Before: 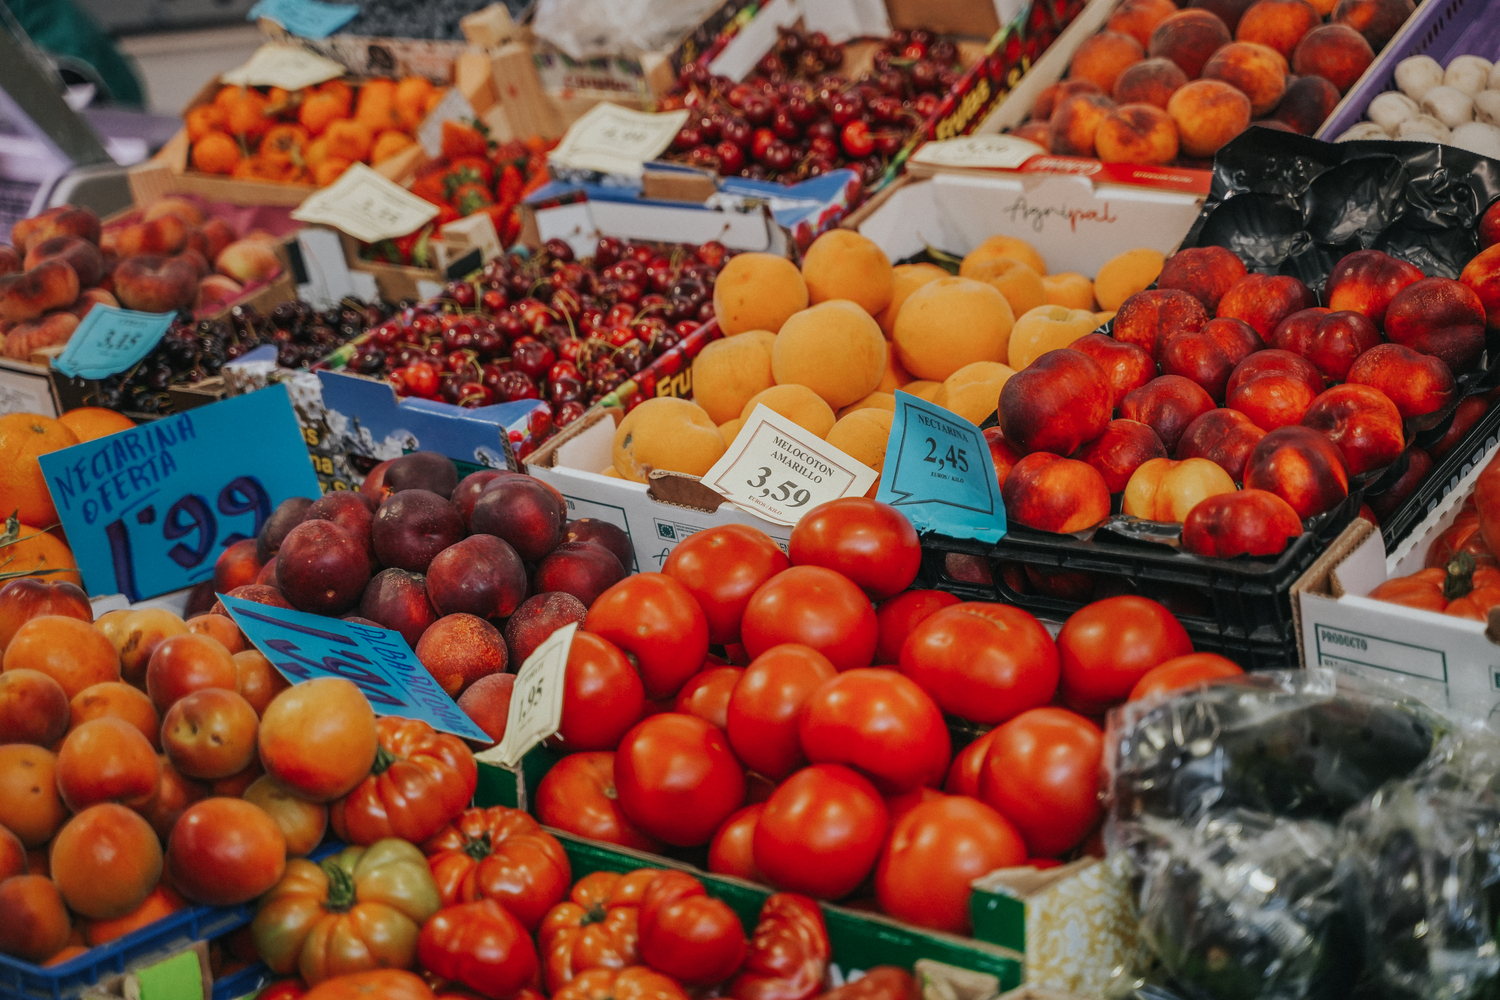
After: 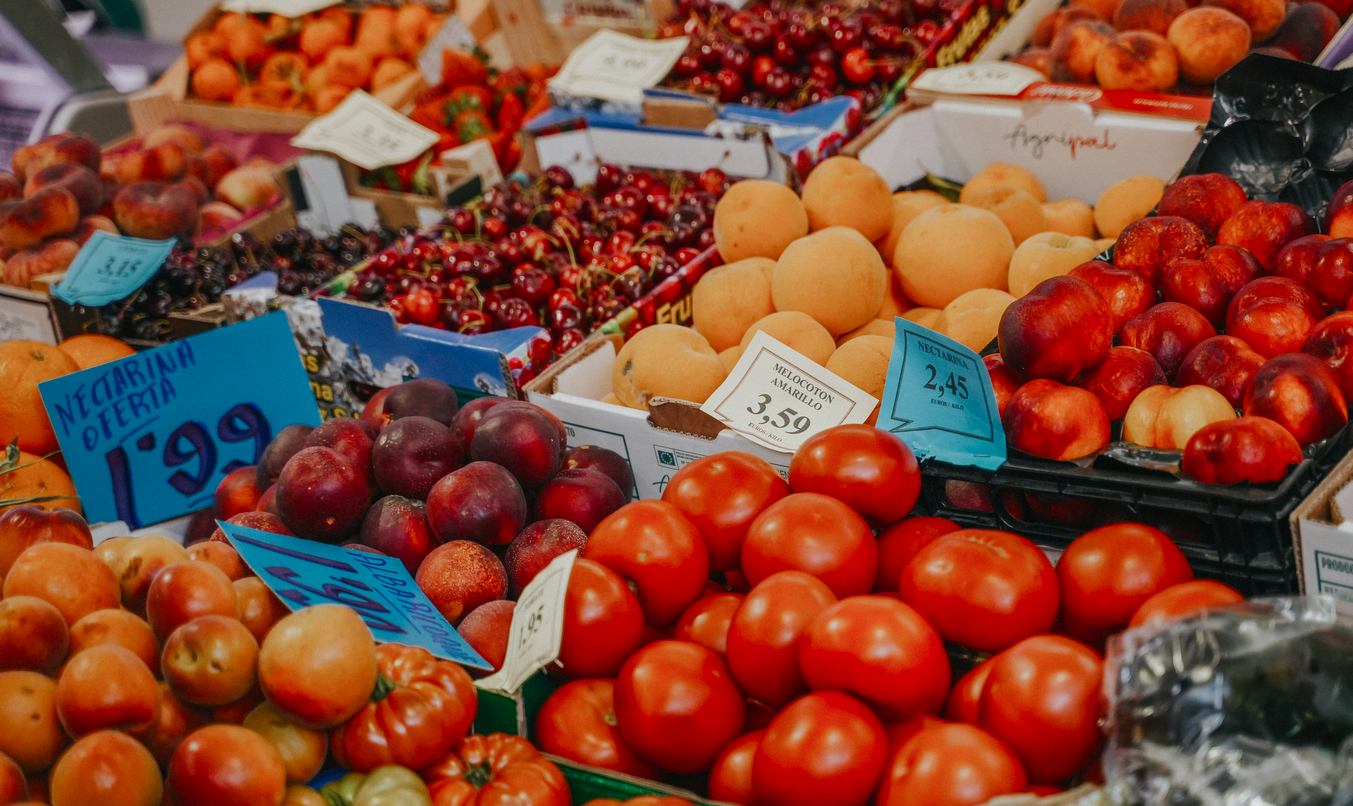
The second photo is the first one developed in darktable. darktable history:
crop: top 7.391%, right 9.769%, bottom 11.931%
color balance rgb: perceptual saturation grading › global saturation 20%, perceptual saturation grading › highlights -49.008%, perceptual saturation grading › shadows 24.62%
